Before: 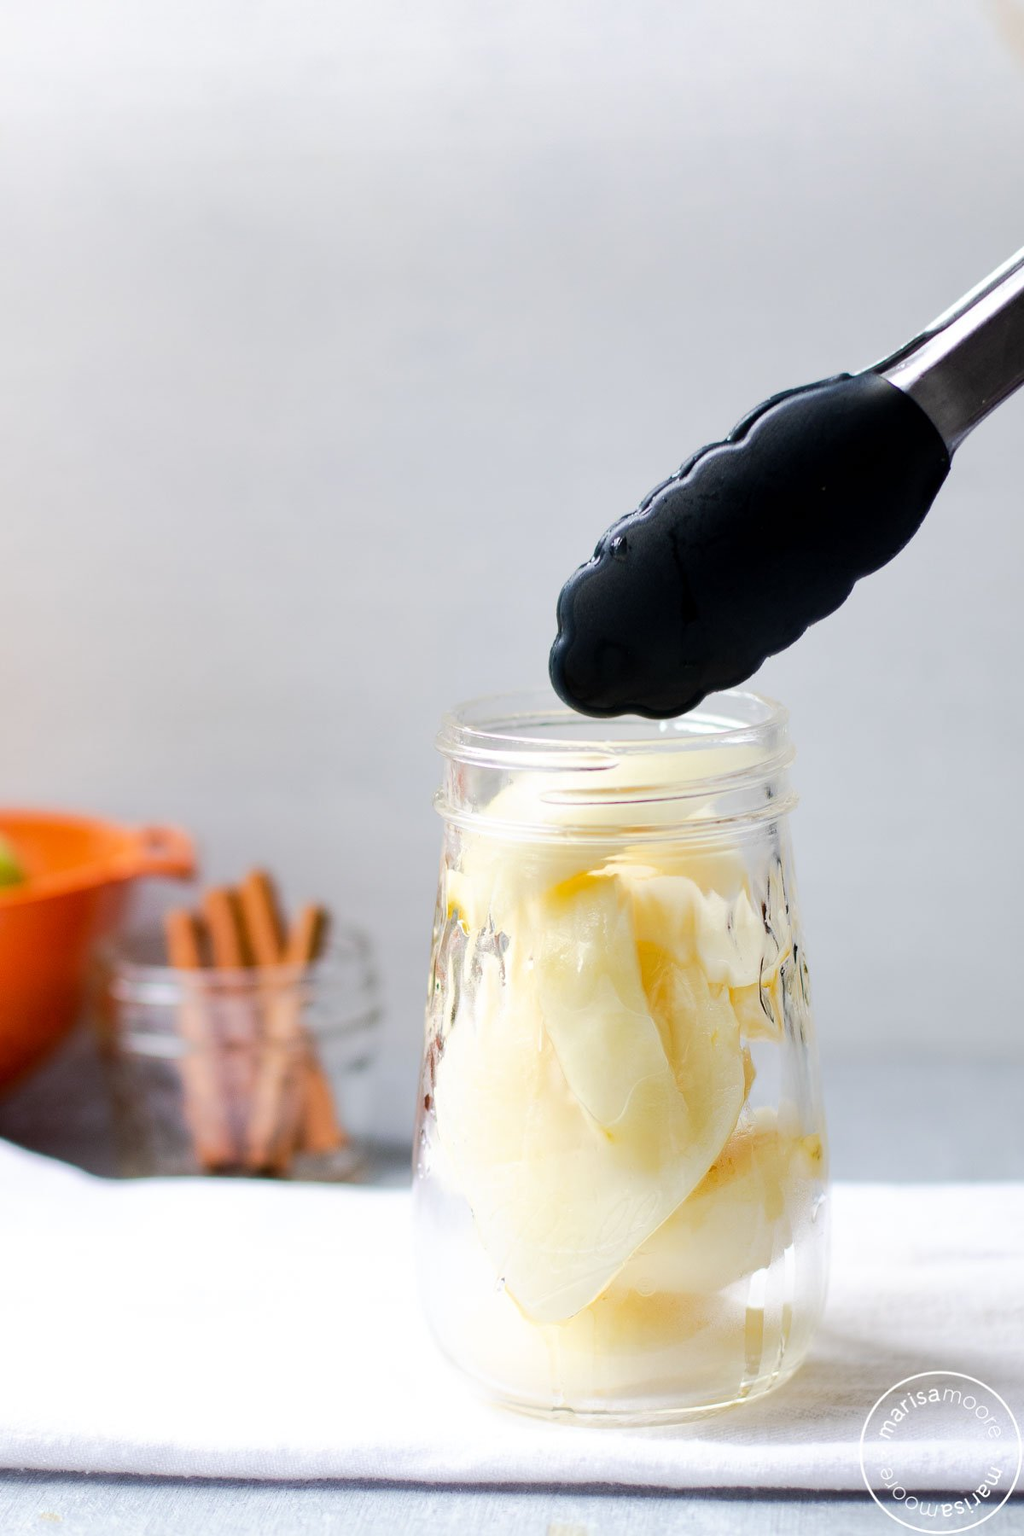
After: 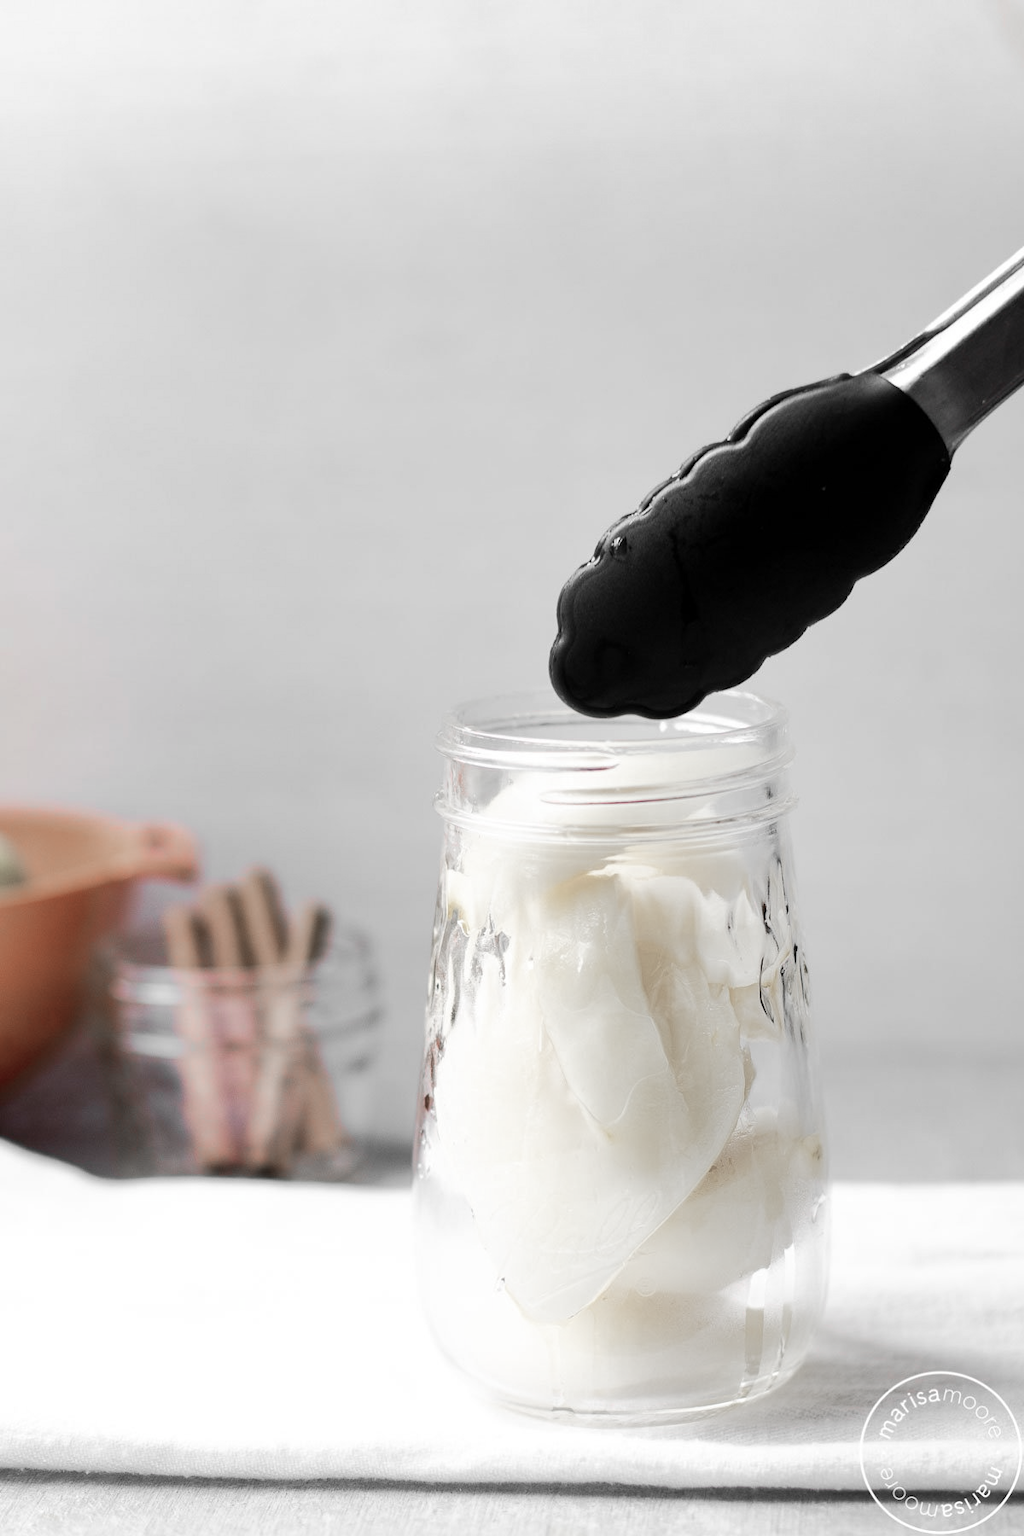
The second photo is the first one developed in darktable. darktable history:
color zones: curves: ch1 [(0, 0.831) (0.08, 0.771) (0.157, 0.268) (0.241, 0.207) (0.562, -0.005) (0.714, -0.013) (0.876, 0.01) (1, 0.831)], process mode strong
color correction: highlights b* 0.037, saturation 0.512
